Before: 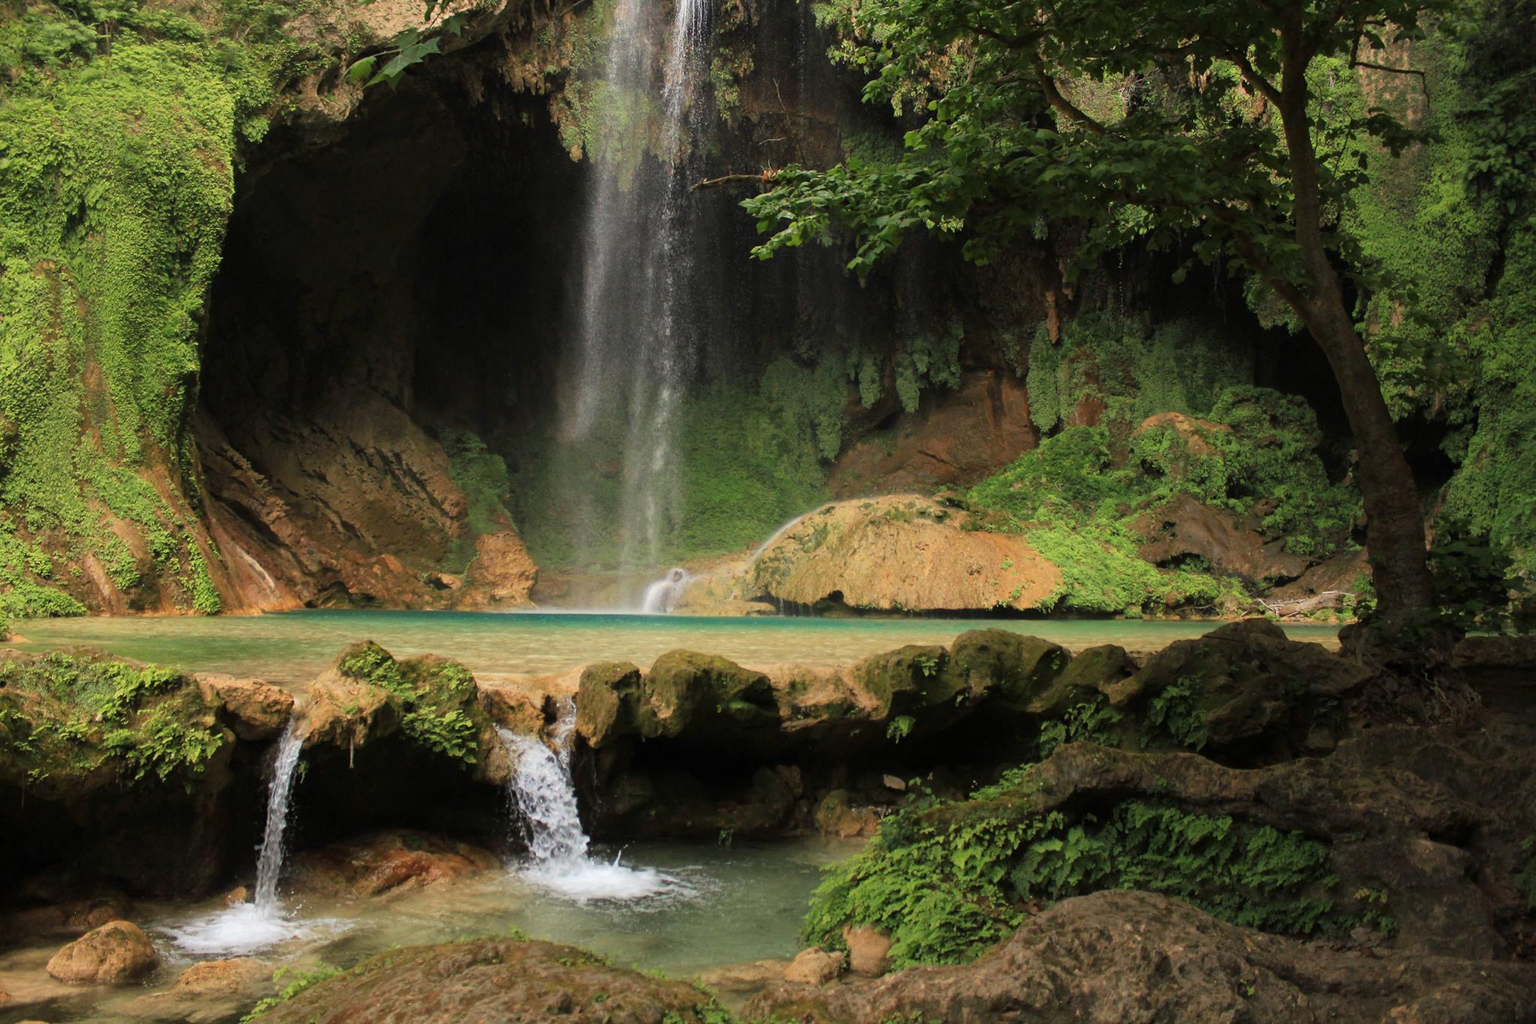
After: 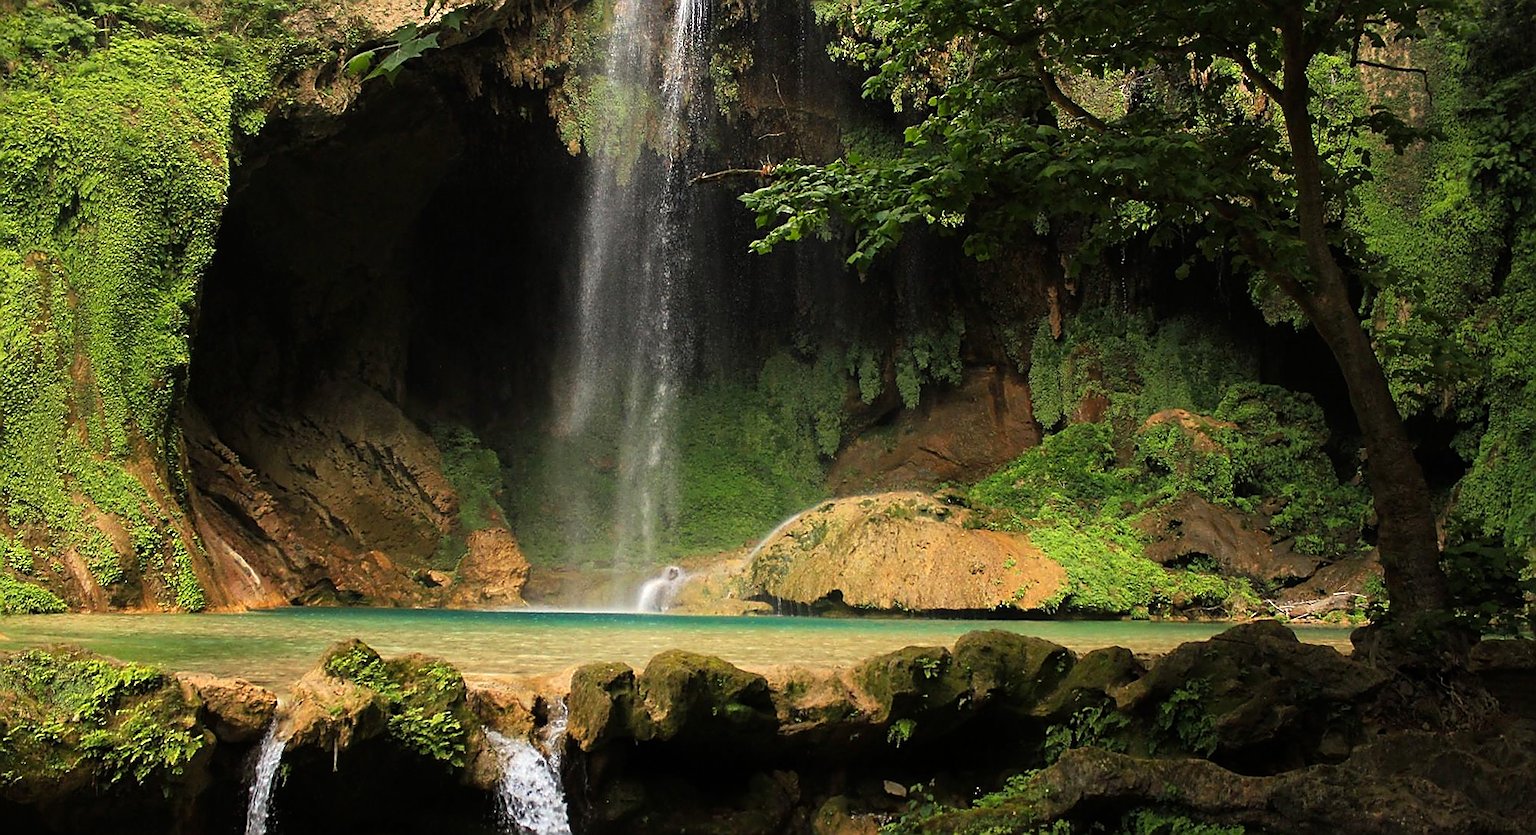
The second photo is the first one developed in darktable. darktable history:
sharpen: radius 1.4, amount 1.25, threshold 0.7
rotate and perspective: rotation 0.226°, lens shift (vertical) -0.042, crop left 0.023, crop right 0.982, crop top 0.006, crop bottom 0.994
crop: bottom 19.644%
color balance rgb: linear chroma grading › global chroma 10%, global vibrance 10%, contrast 15%, saturation formula JzAzBz (2021)
